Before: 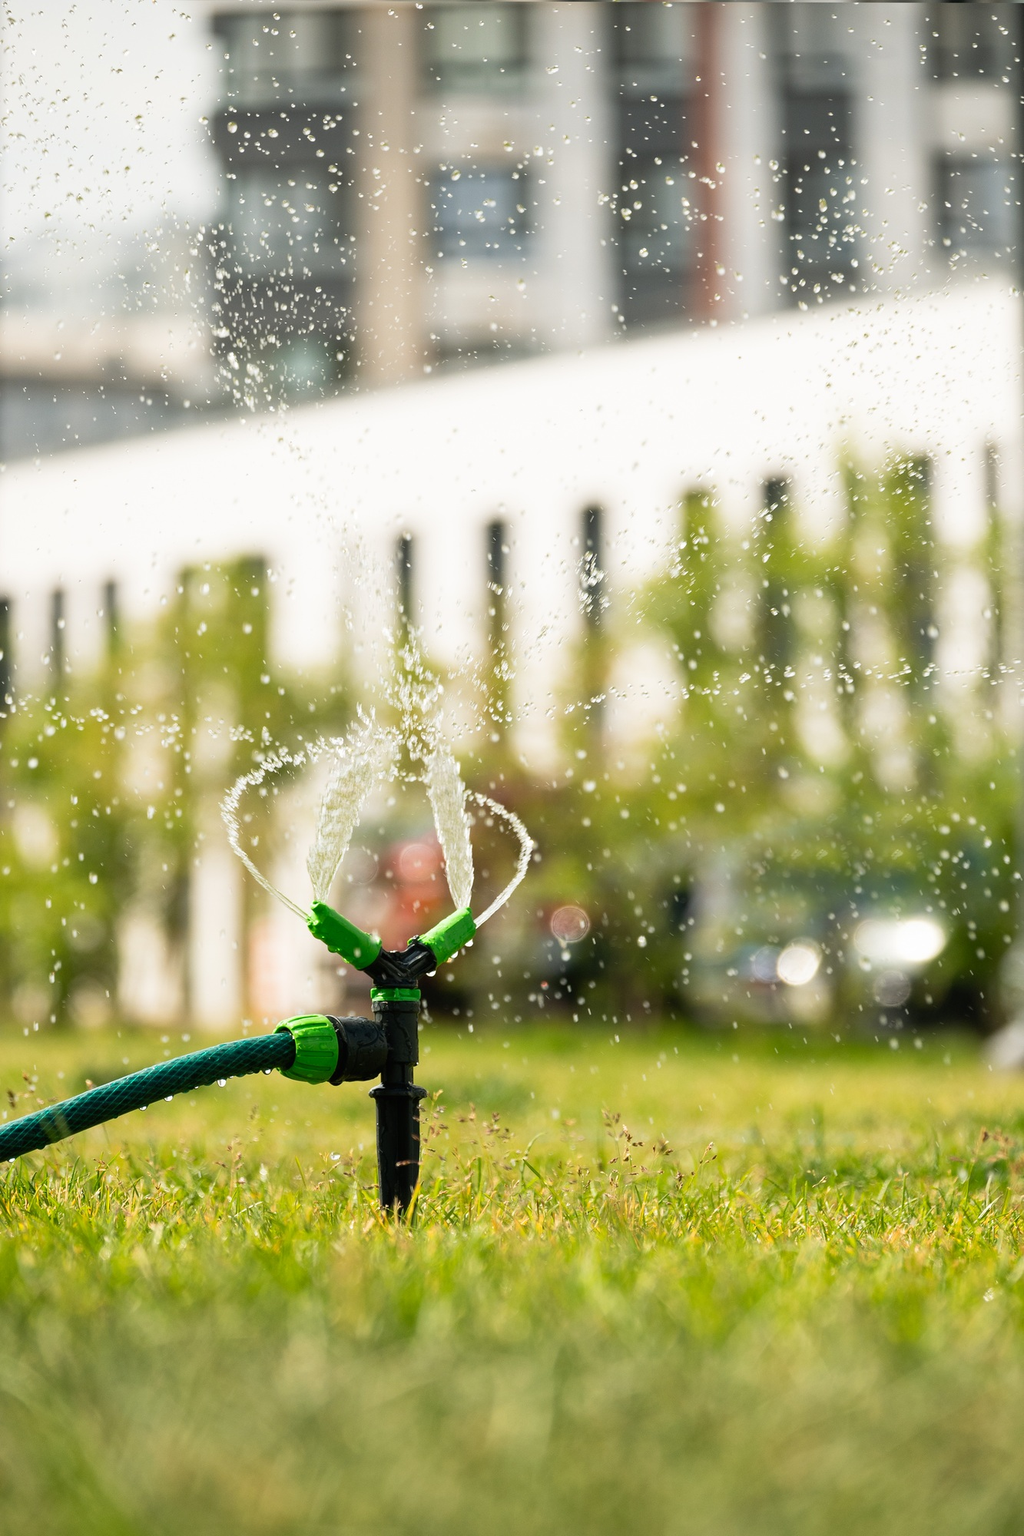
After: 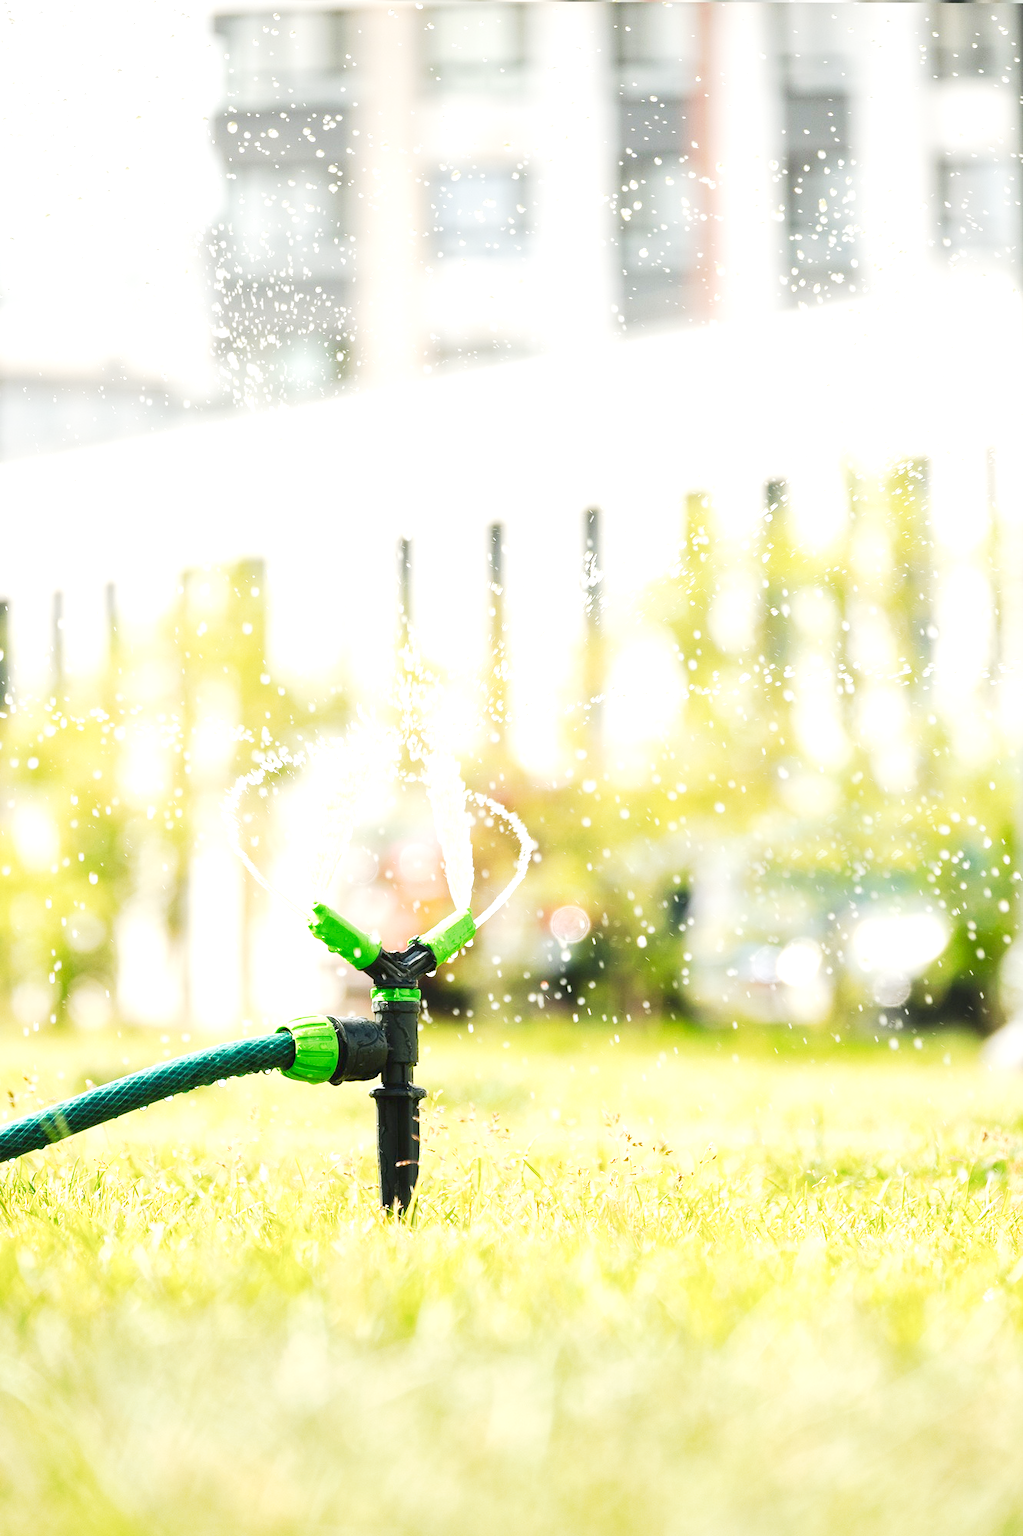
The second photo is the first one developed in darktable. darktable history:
exposure: black level correction 0, exposure 1.1 EV, compensate highlight preservation false
tone curve: curves: ch0 [(0, 0) (0.003, 0.015) (0.011, 0.025) (0.025, 0.056) (0.044, 0.104) (0.069, 0.139) (0.1, 0.181) (0.136, 0.226) (0.177, 0.28) (0.224, 0.346) (0.277, 0.42) (0.335, 0.505) (0.399, 0.594) (0.468, 0.699) (0.543, 0.776) (0.623, 0.848) (0.709, 0.893) (0.801, 0.93) (0.898, 0.97) (1, 1)], preserve colors none
